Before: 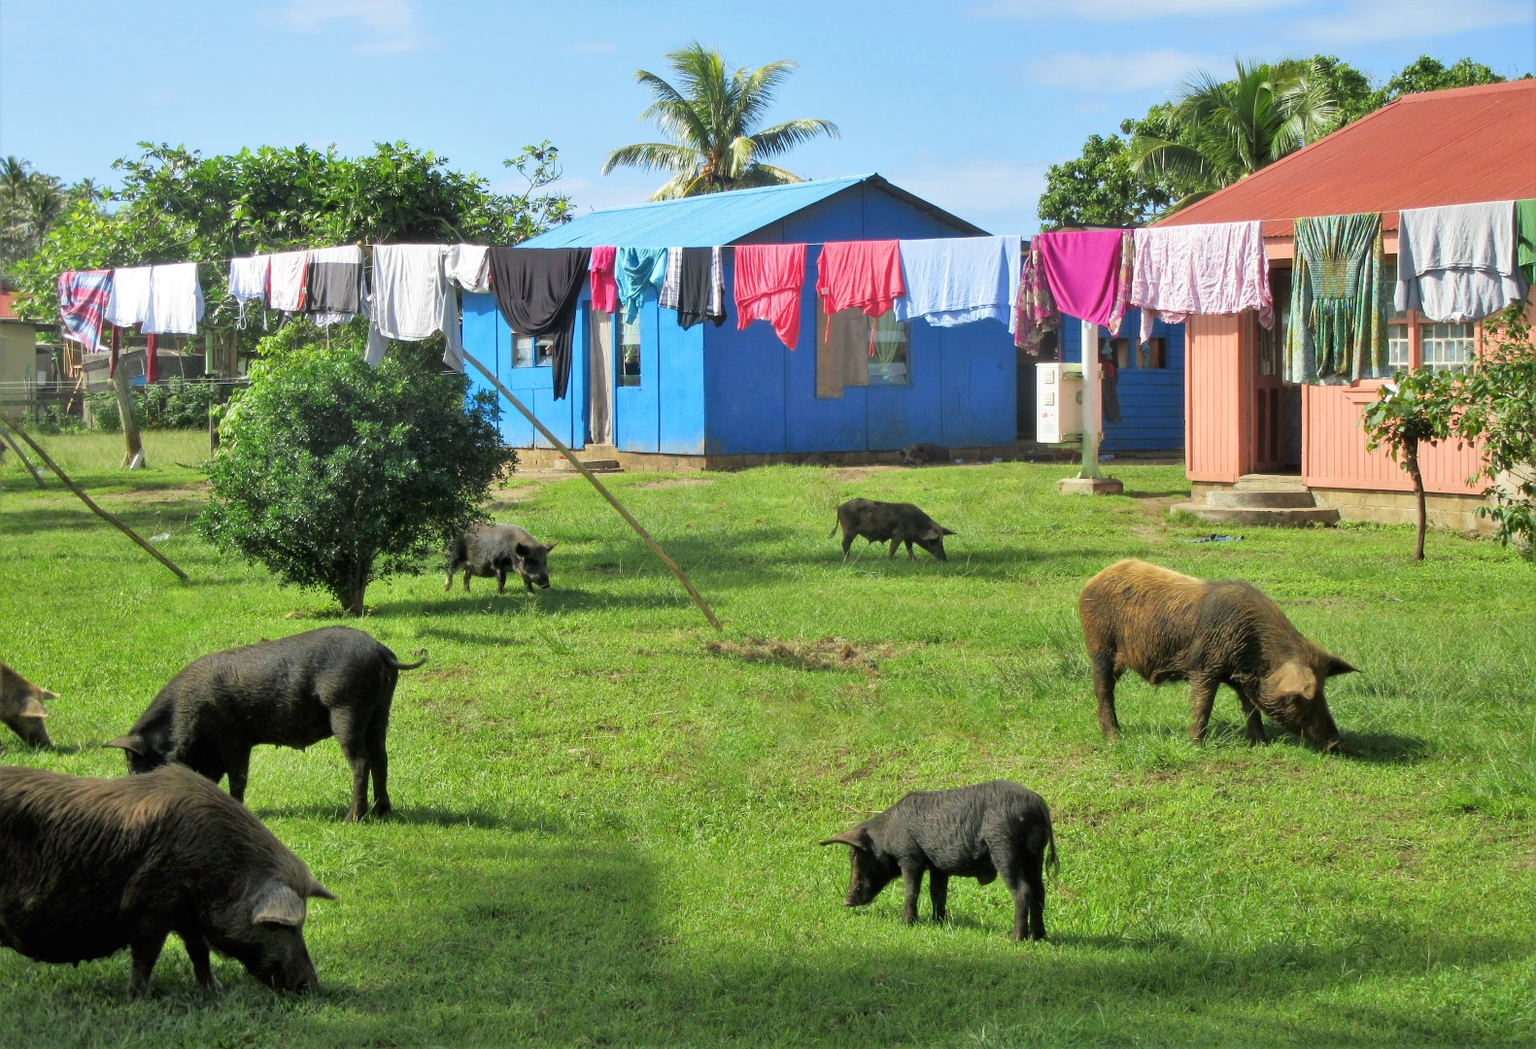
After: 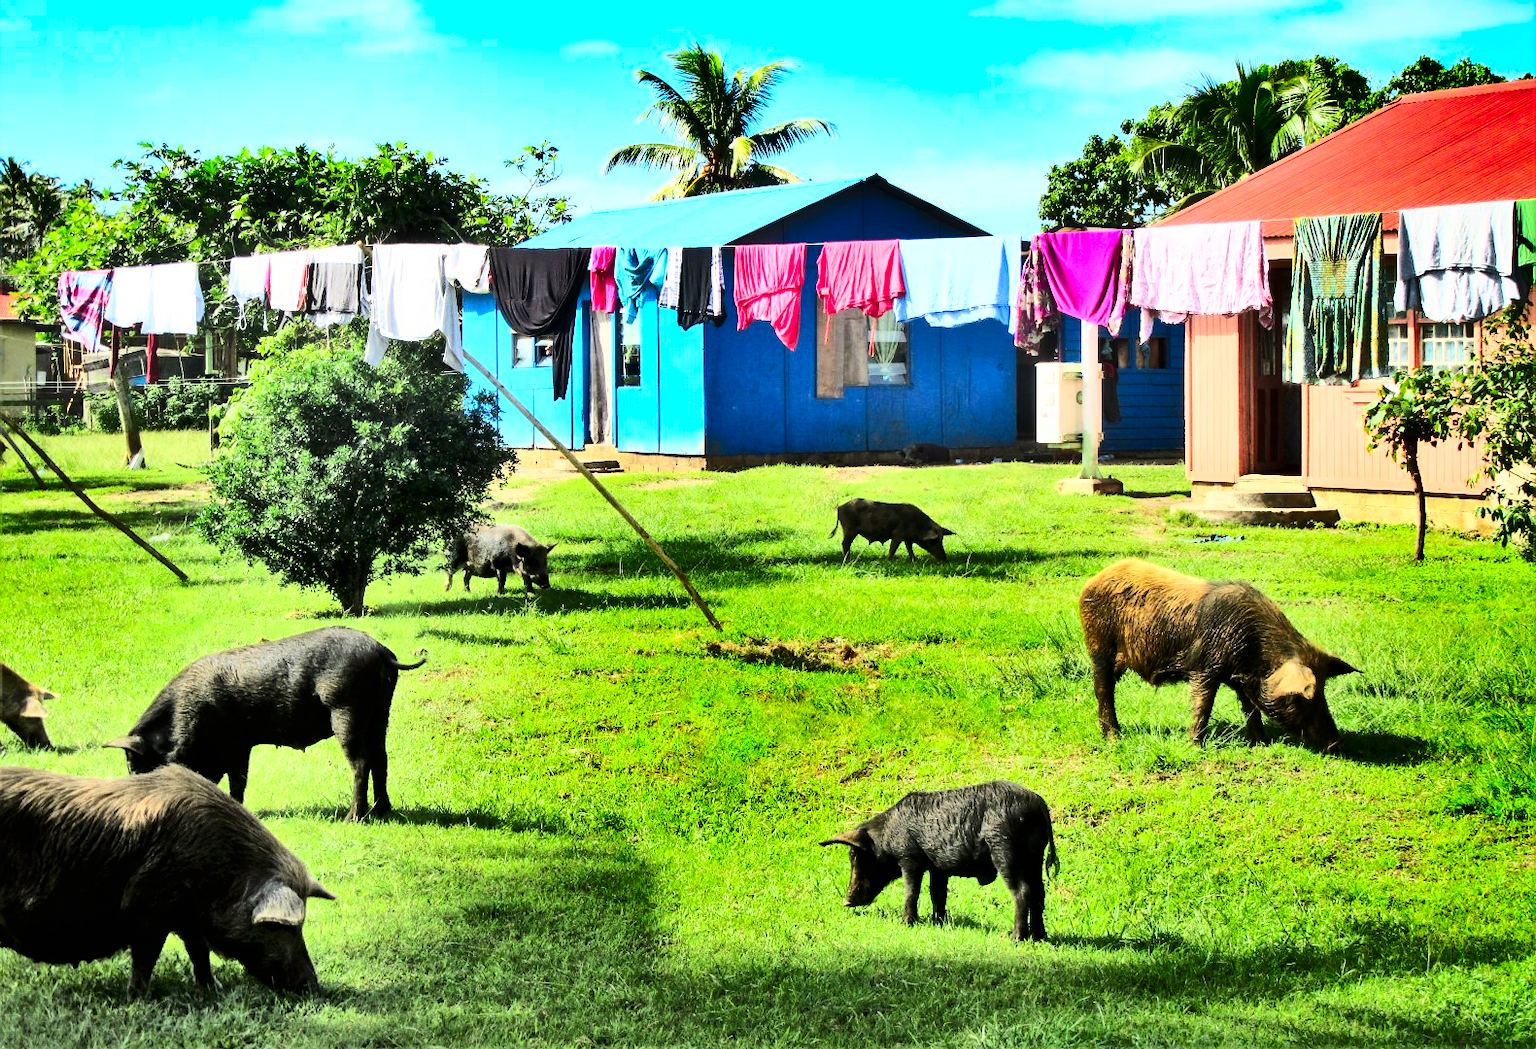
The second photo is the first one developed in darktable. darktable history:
contrast brightness saturation: contrast 0.223
base curve: curves: ch0 [(0, 0) (0.007, 0.004) (0.027, 0.03) (0.046, 0.07) (0.207, 0.54) (0.442, 0.872) (0.673, 0.972) (1, 1)]
shadows and highlights: shadows 18.38, highlights -83.63, soften with gaussian
